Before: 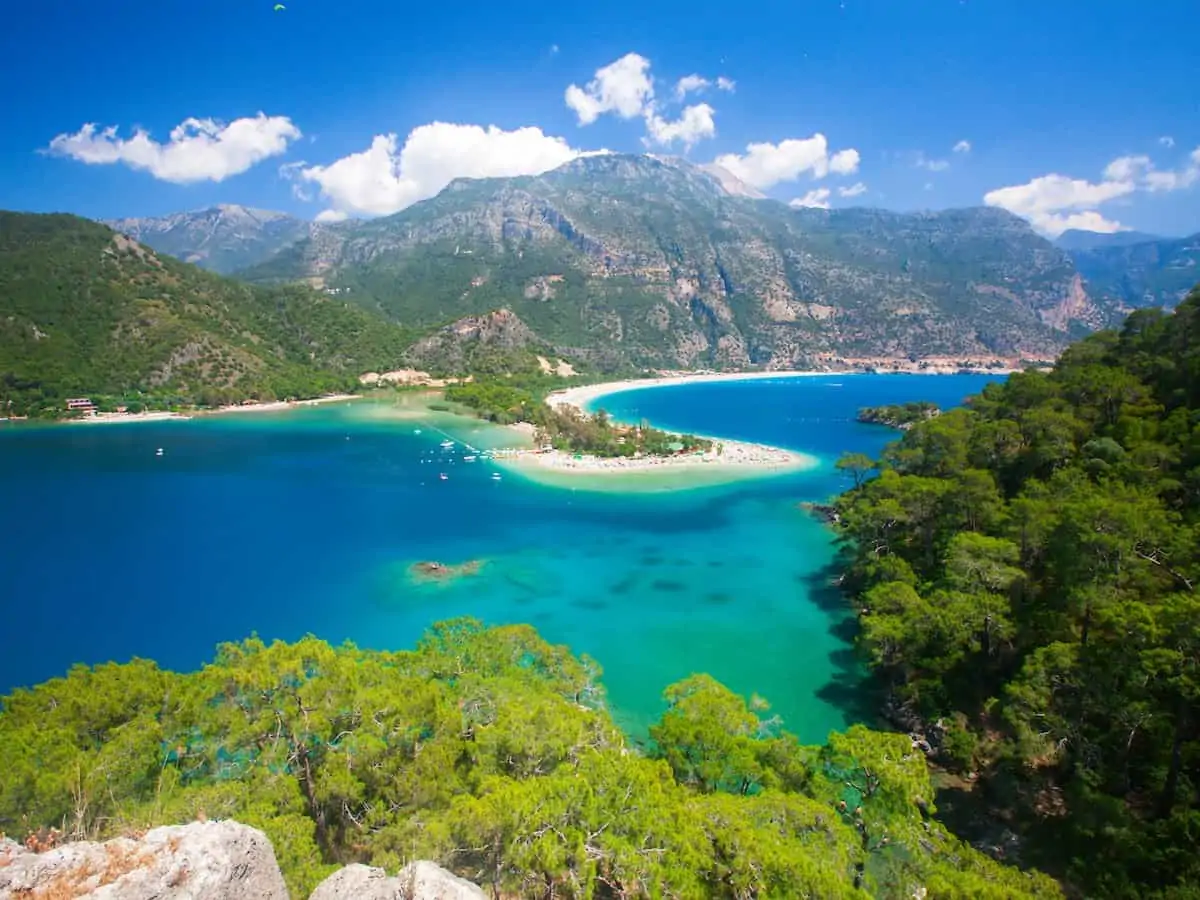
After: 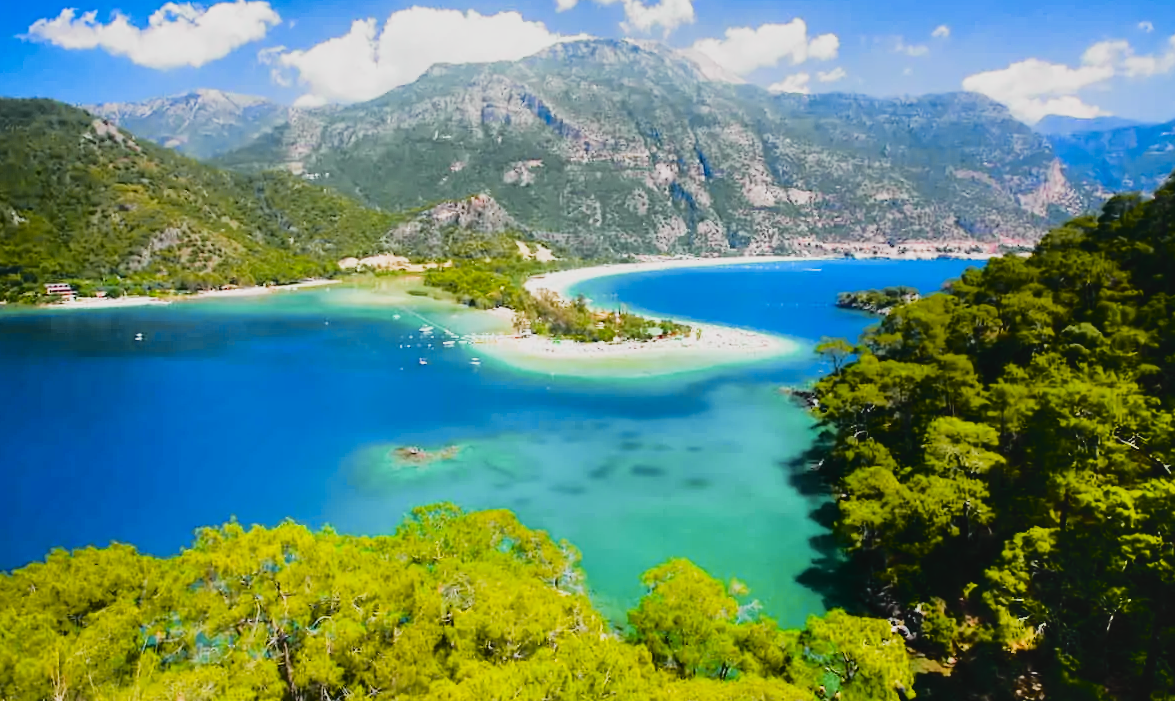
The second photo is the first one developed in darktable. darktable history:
sigmoid: on, module defaults
crop and rotate: left 1.814%, top 12.818%, right 0.25%, bottom 9.225%
tone curve: curves: ch0 [(0, 0.029) (0.168, 0.142) (0.359, 0.44) (0.469, 0.544) (0.634, 0.722) (0.858, 0.903) (1, 0.968)]; ch1 [(0, 0) (0.437, 0.453) (0.472, 0.47) (0.502, 0.502) (0.54, 0.534) (0.57, 0.592) (0.618, 0.66) (0.699, 0.749) (0.859, 0.899) (1, 1)]; ch2 [(0, 0) (0.33, 0.301) (0.421, 0.443) (0.476, 0.498) (0.505, 0.503) (0.547, 0.557) (0.586, 0.634) (0.608, 0.676) (1, 1)], color space Lab, independent channels, preserve colors none
shadows and highlights: shadows color adjustment 97.66%, soften with gaussian
